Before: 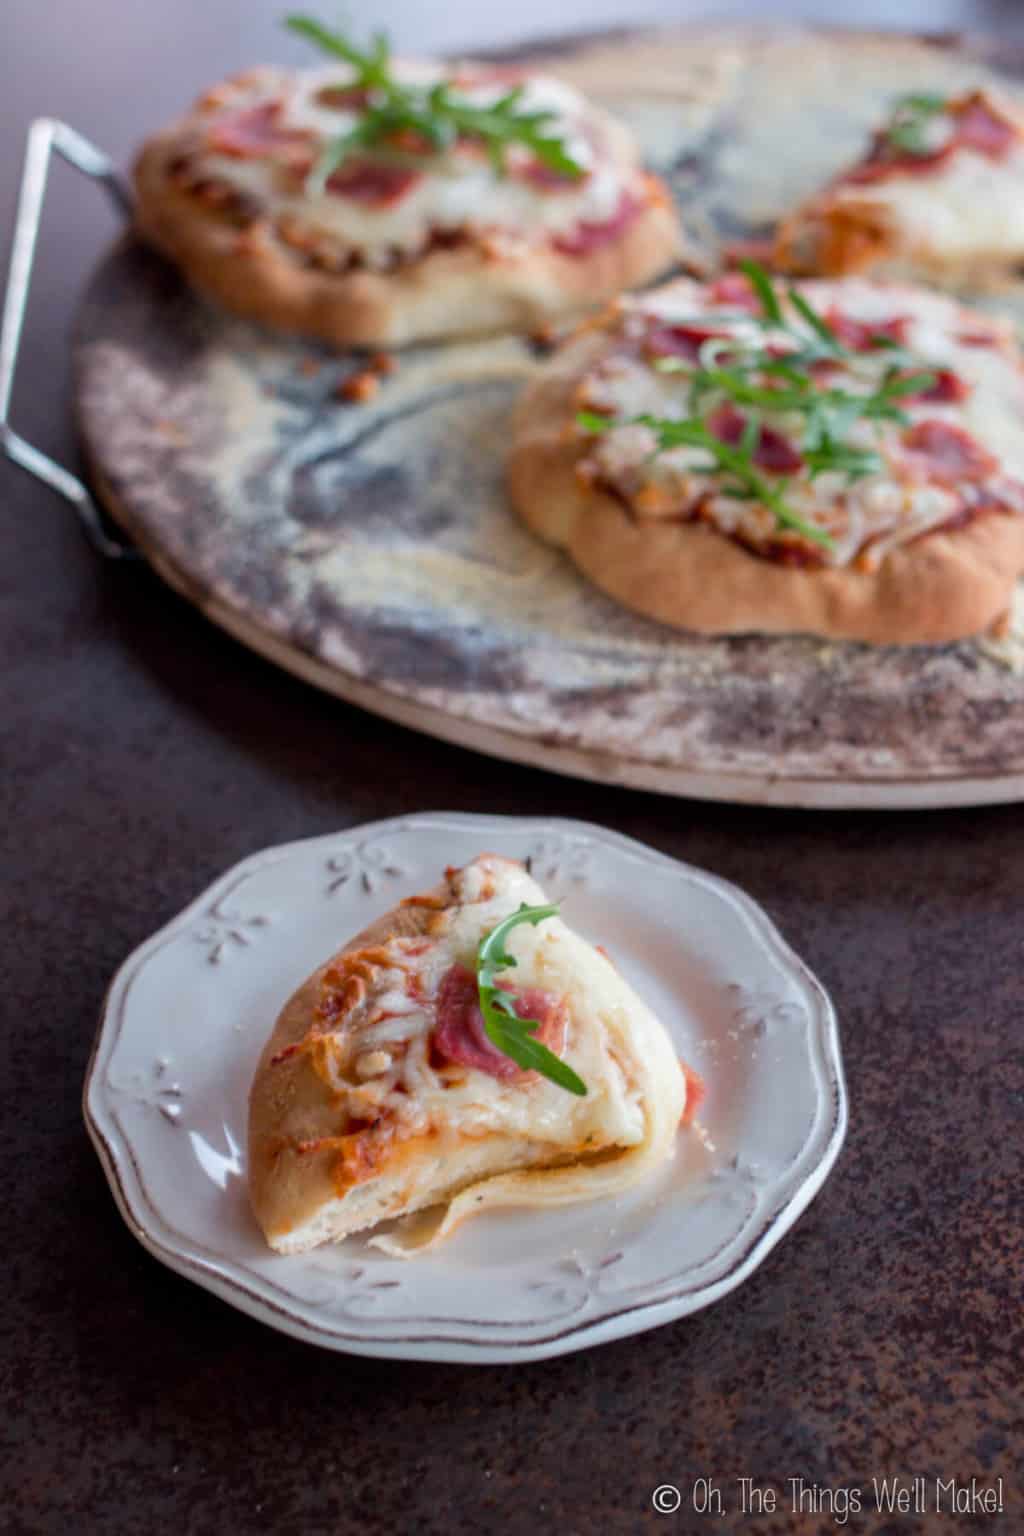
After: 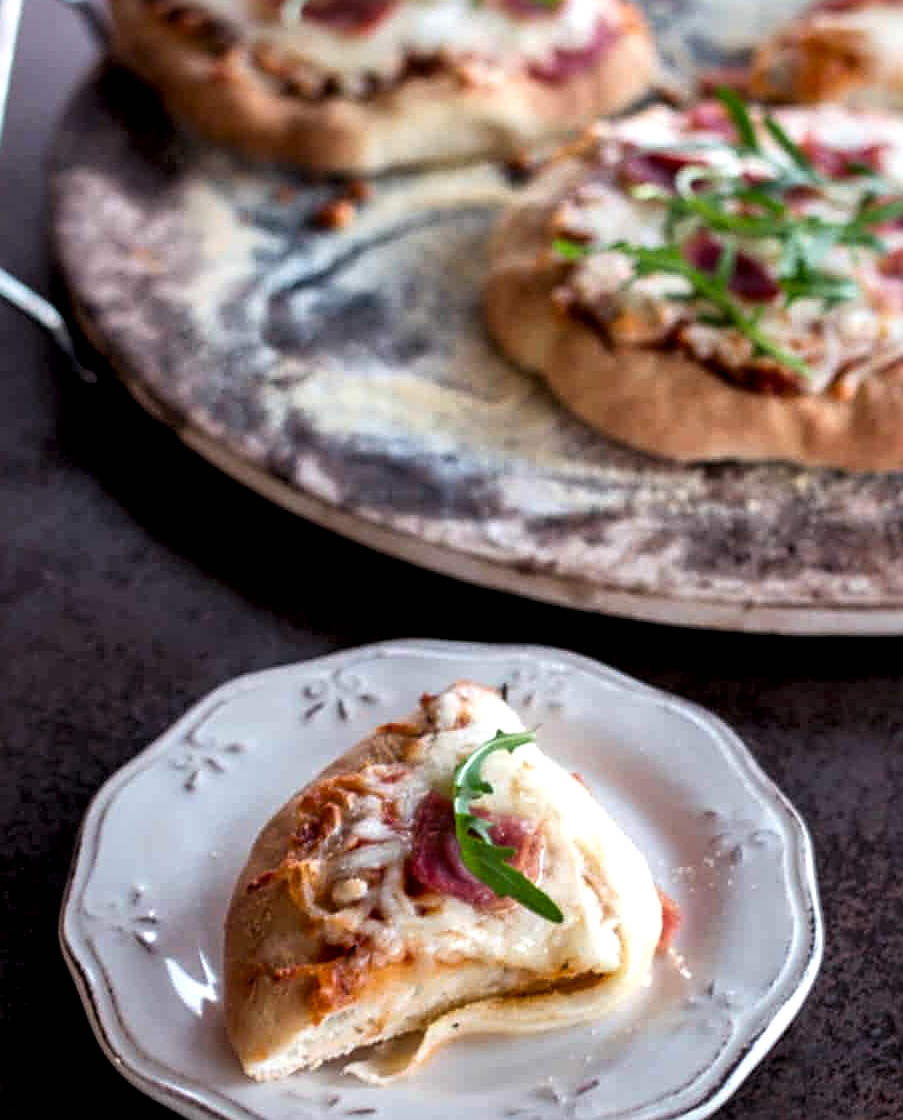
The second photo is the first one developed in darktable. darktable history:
sharpen: on, module defaults
levels: levels [0.062, 0.494, 0.925]
crop and rotate: left 2.431%, top 11.302%, right 9.378%, bottom 15.762%
local contrast: mode bilateral grid, contrast 100, coarseness 100, detail 165%, midtone range 0.2
